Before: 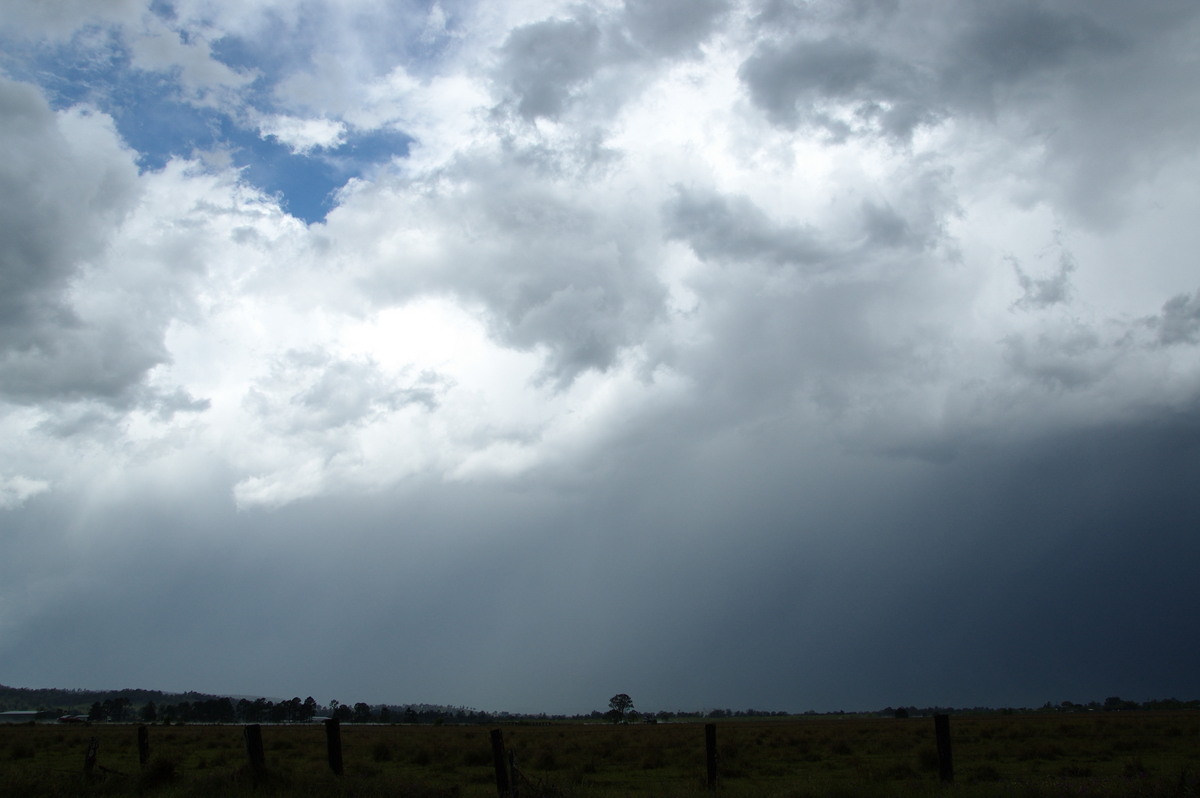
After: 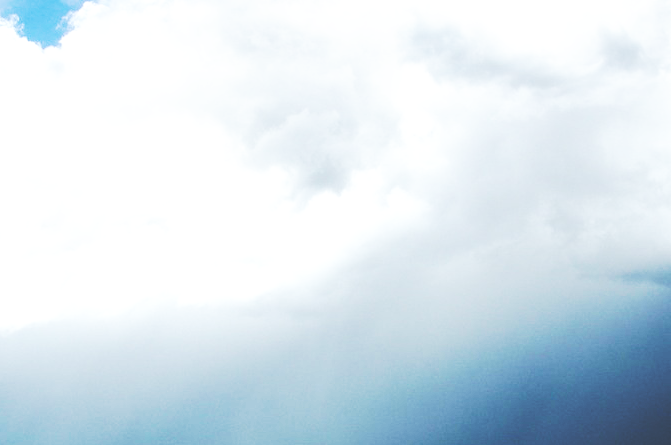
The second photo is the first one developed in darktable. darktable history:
local contrast: highlights 103%, shadows 100%, detail 120%, midtone range 0.2
crop and rotate: left 22.147%, top 22.117%, right 21.905%, bottom 22.1%
base curve: curves: ch0 [(0, 0.015) (0.085, 0.116) (0.134, 0.298) (0.19, 0.545) (0.296, 0.764) (0.599, 0.982) (1, 1)], preserve colors none
